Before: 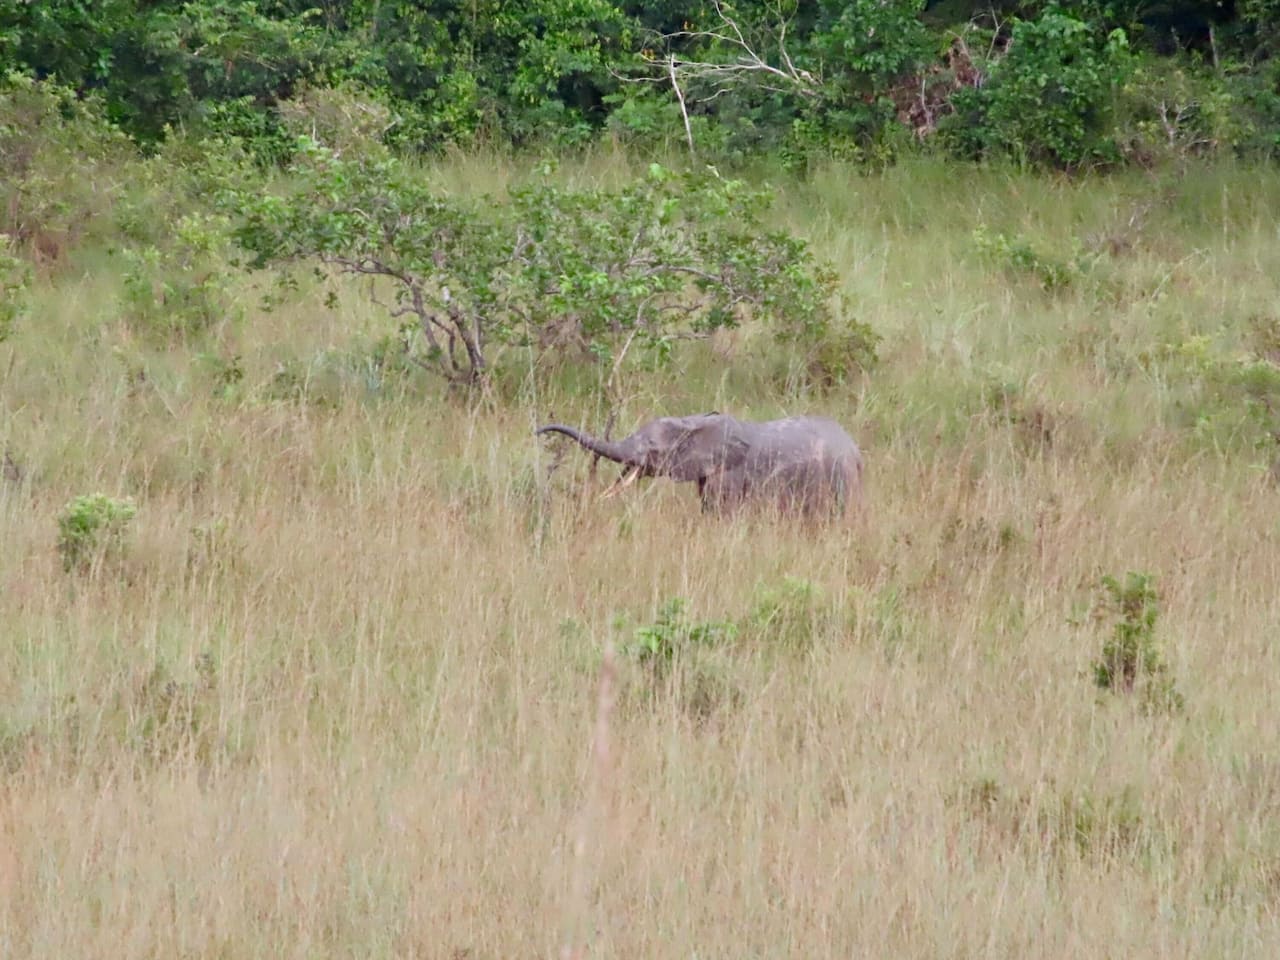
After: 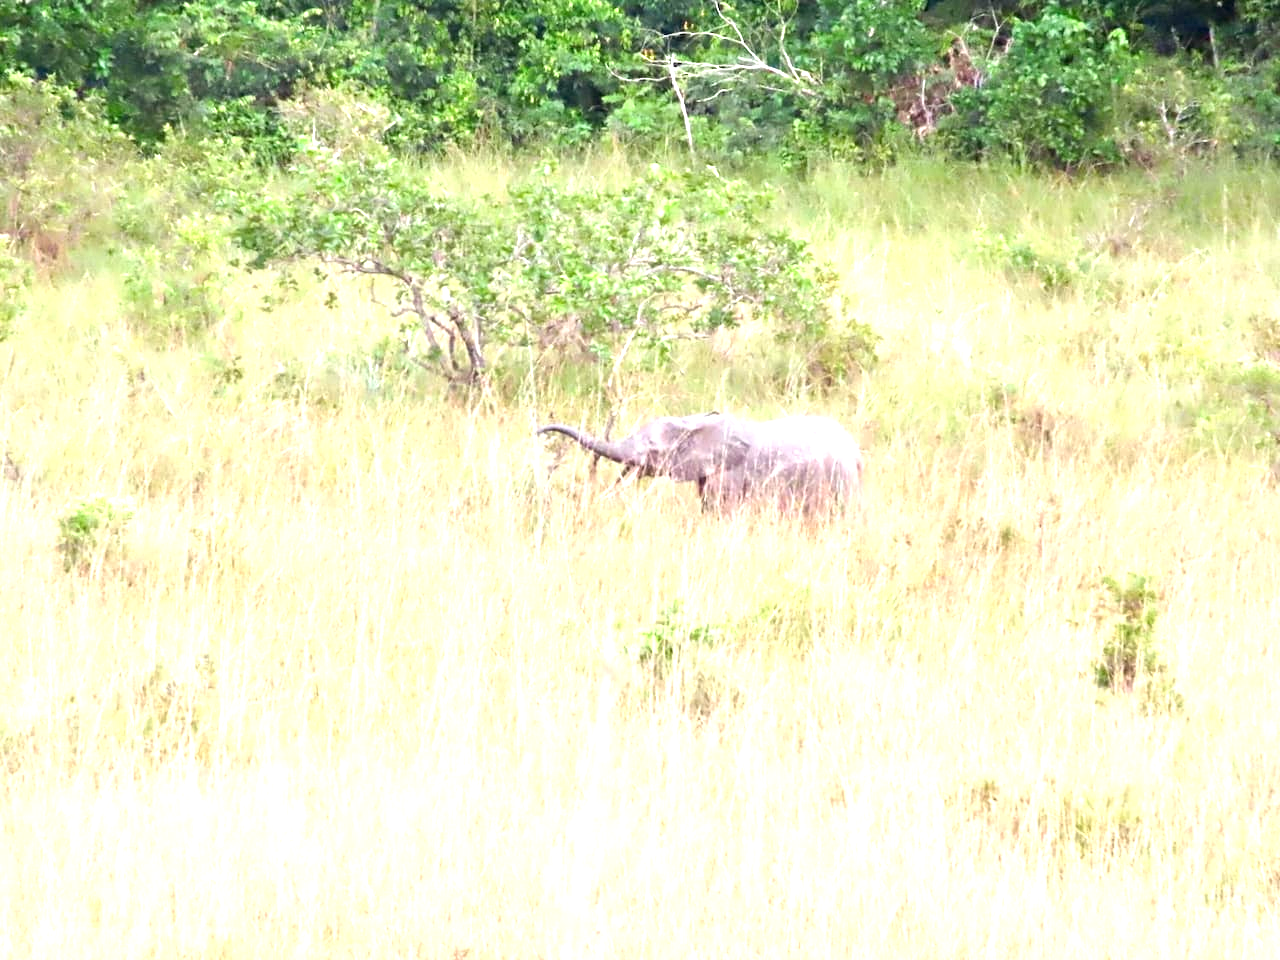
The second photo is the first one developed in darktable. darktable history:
exposure: black level correction 0, exposure 1.562 EV, compensate highlight preservation false
